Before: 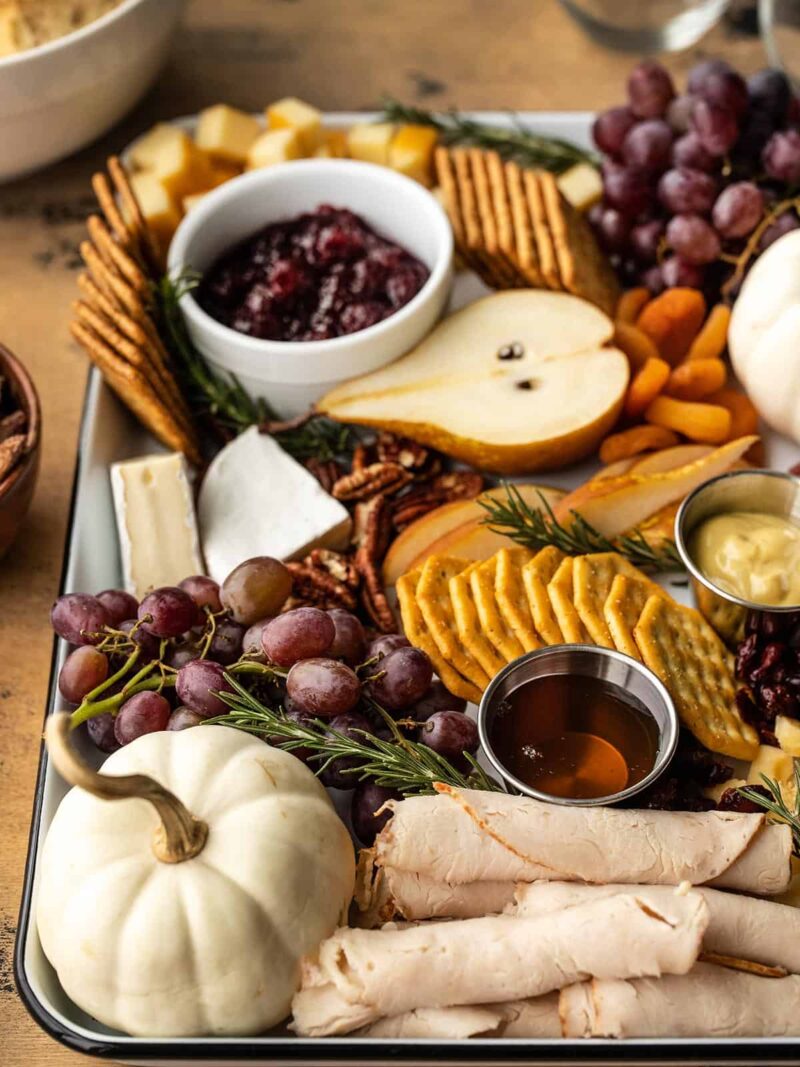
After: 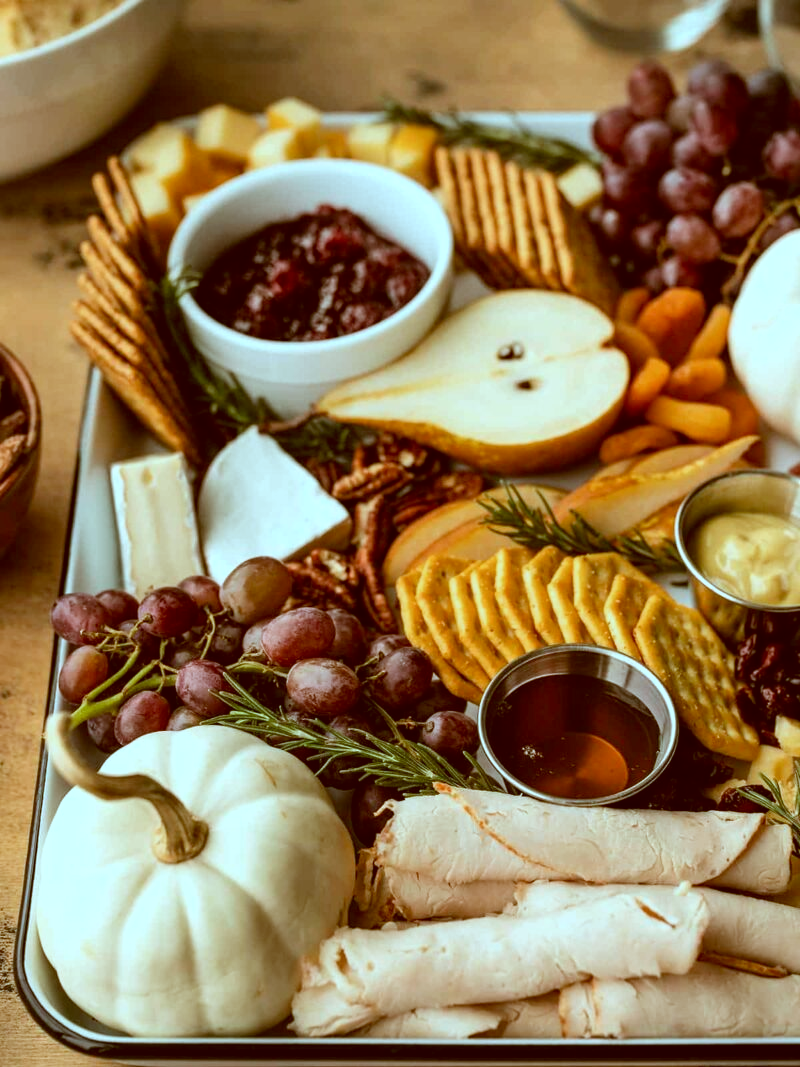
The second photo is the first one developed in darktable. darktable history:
color correction: highlights a* -15.06, highlights b* -16.17, shadows a* 10.64, shadows b* 28.95
